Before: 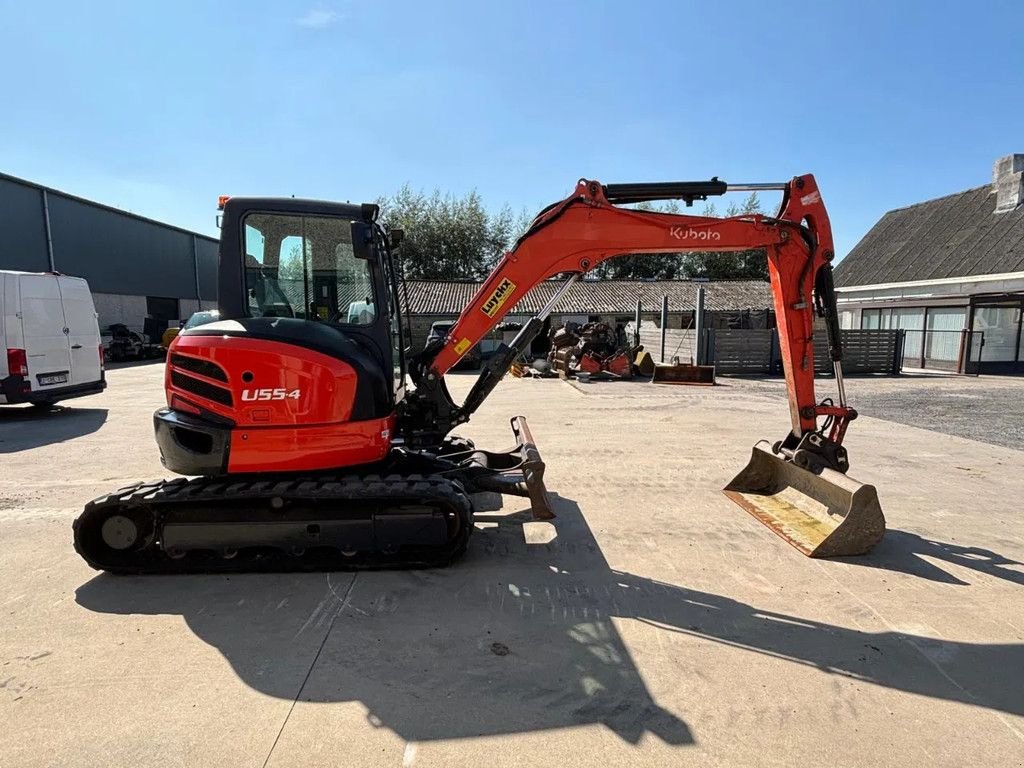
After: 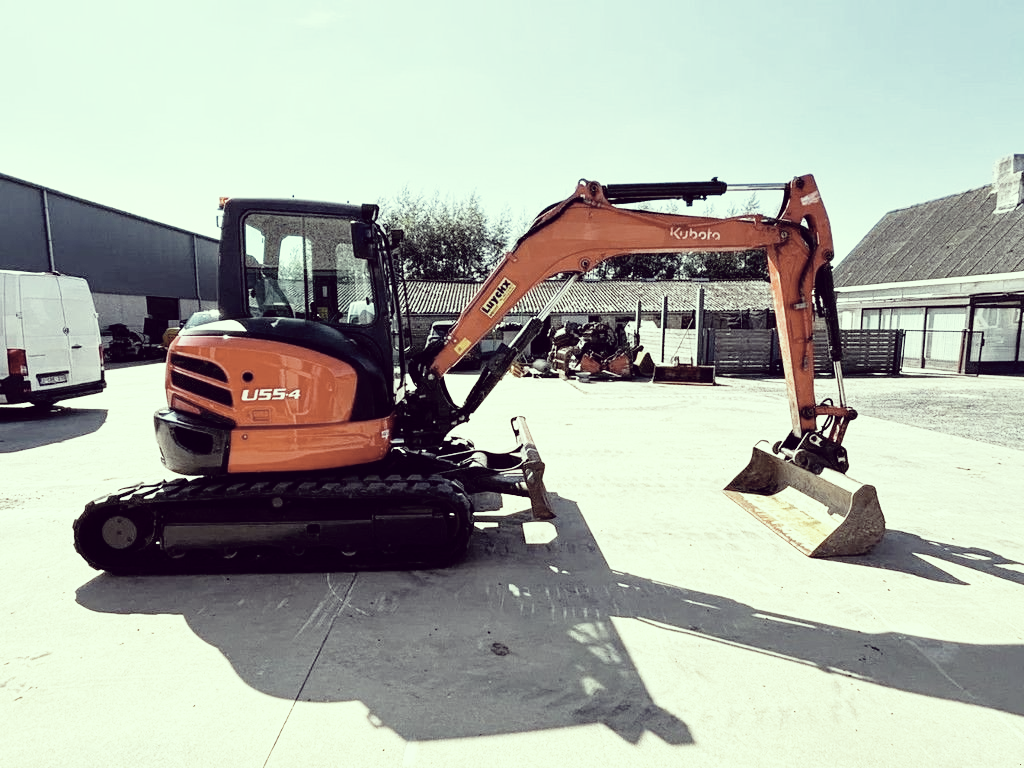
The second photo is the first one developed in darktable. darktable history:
color correction: highlights a* -20.17, highlights b* 20.27, shadows a* 20.03, shadows b* -20.46, saturation 0.43
base curve: curves: ch0 [(0, 0) (0.012, 0.01) (0.073, 0.168) (0.31, 0.711) (0.645, 0.957) (1, 1)], preserve colors none
